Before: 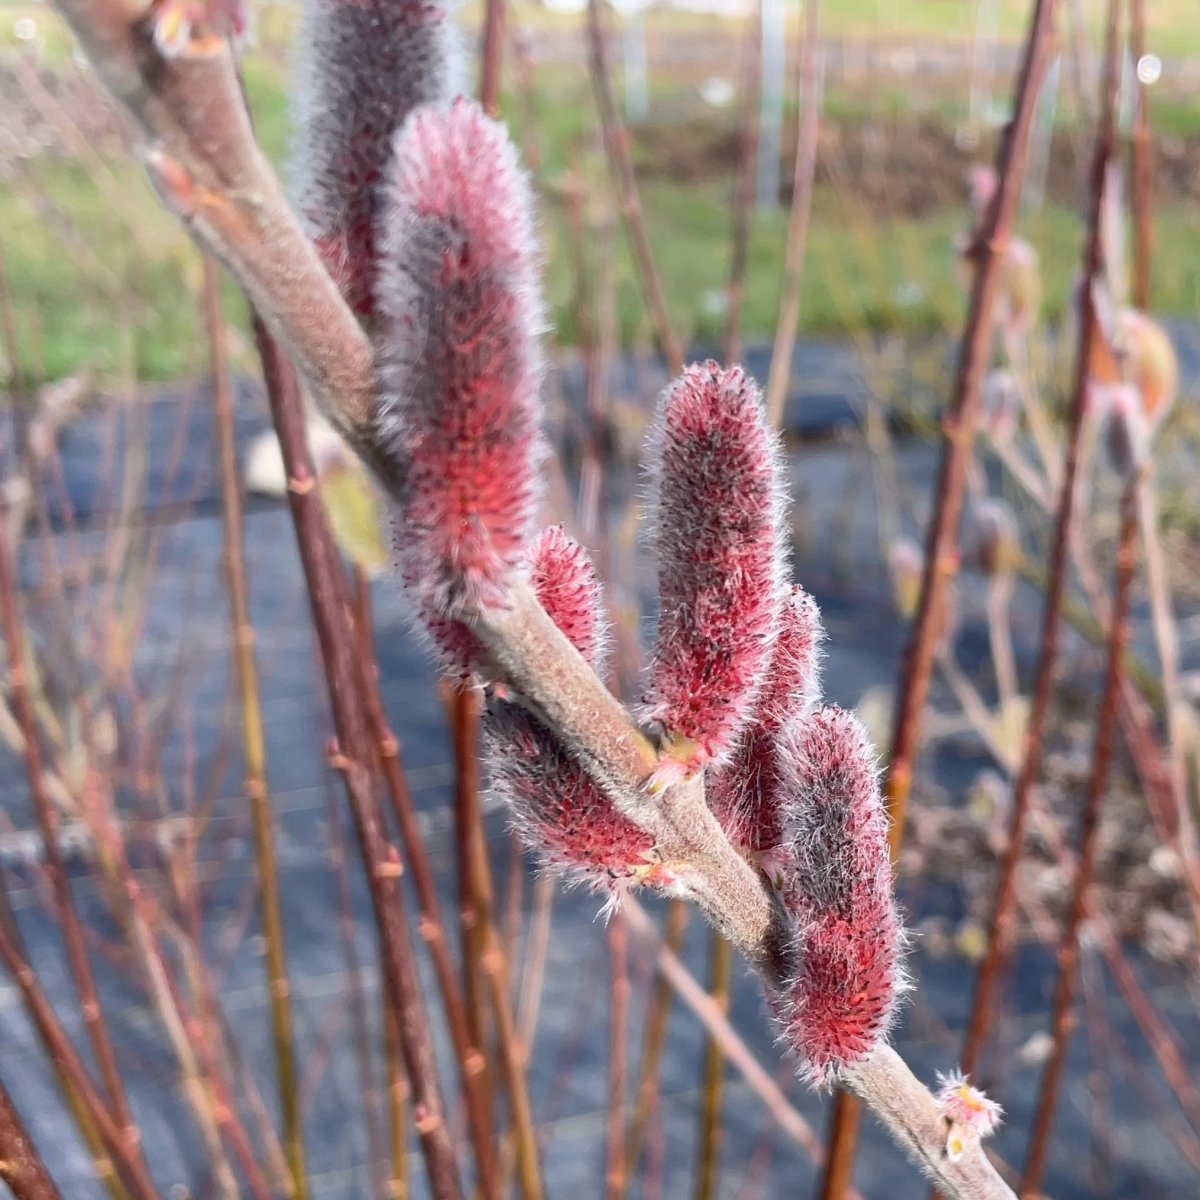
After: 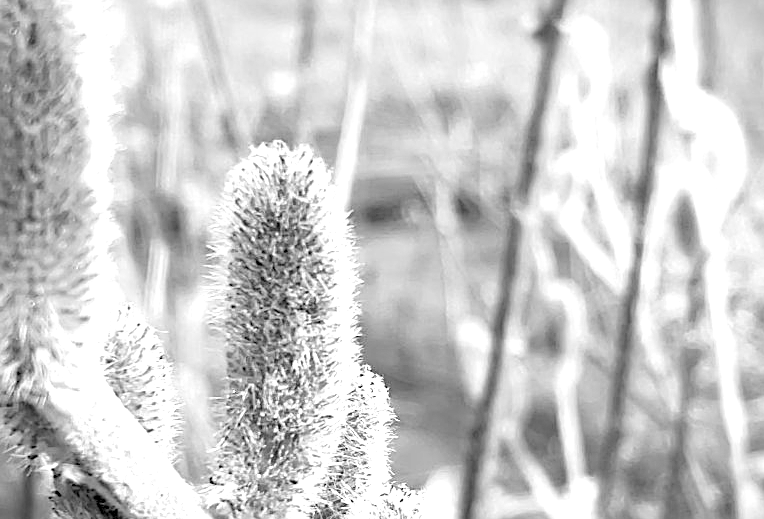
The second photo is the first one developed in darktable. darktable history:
crop: left 36.005%, top 18.293%, right 0.31%, bottom 38.444%
exposure: black level correction 0, exposure 0.7 EV, compensate exposure bias true, compensate highlight preservation false
sharpen: on, module defaults
color balance: lift [1, 1, 0.999, 1.001], gamma [1, 1.003, 1.005, 0.995], gain [1, 0.992, 0.988, 1.012], contrast 5%, output saturation 110%
levels: levels [0.036, 0.364, 0.827]
vignetting: fall-off start 97.23%, saturation -0.024, center (-0.033, -0.042), width/height ratio 1.179, unbound false
haze removal: compatibility mode true, adaptive false
monochrome: on, module defaults
